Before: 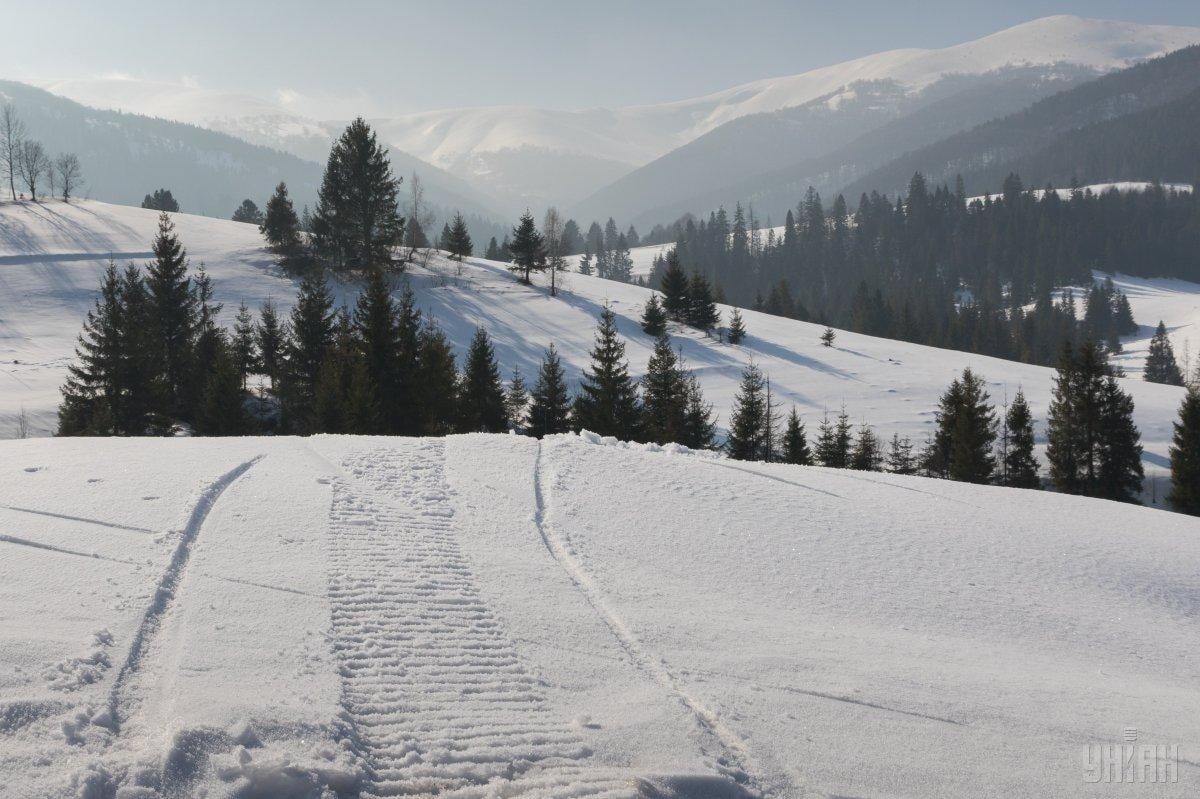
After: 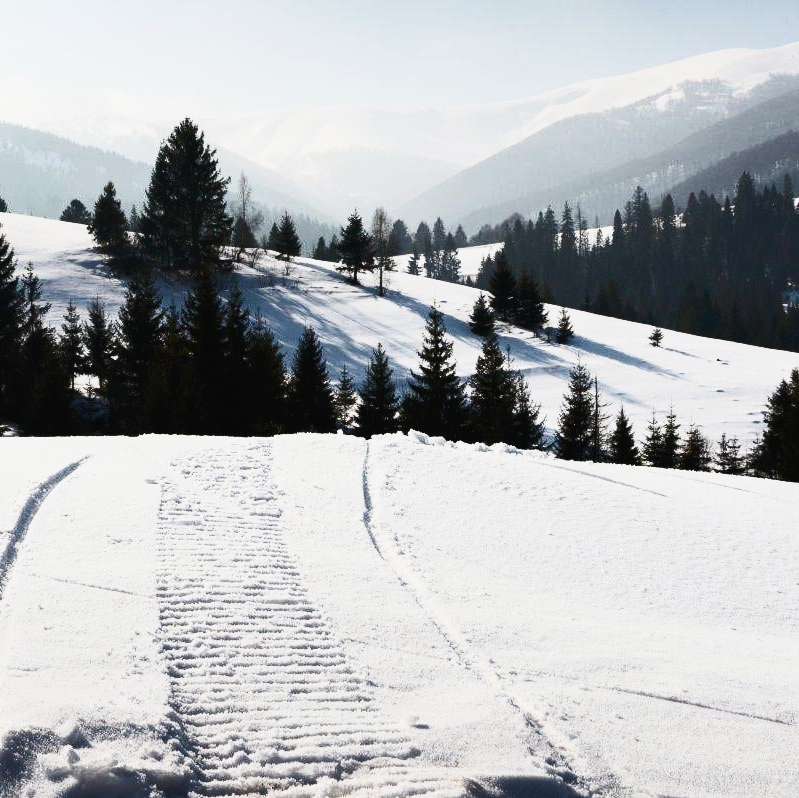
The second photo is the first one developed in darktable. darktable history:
filmic rgb: middle gray luminance 29%, black relative exposure -10.3 EV, white relative exposure 5.5 EV, threshold 6 EV, target black luminance 0%, hardness 3.95, latitude 2.04%, contrast 1.132, highlights saturation mix 5%, shadows ↔ highlights balance 15.11%, add noise in highlights 0, preserve chrominance no, color science v3 (2019), use custom middle-gray values true, iterations of high-quality reconstruction 0, contrast in highlights soft, enable highlight reconstruction true
tone curve: curves: ch0 [(0, 0) (0.003, 0.019) (0.011, 0.022) (0.025, 0.03) (0.044, 0.049) (0.069, 0.08) (0.1, 0.111) (0.136, 0.144) (0.177, 0.189) (0.224, 0.23) (0.277, 0.285) (0.335, 0.356) (0.399, 0.428) (0.468, 0.511) (0.543, 0.597) (0.623, 0.682) (0.709, 0.773) (0.801, 0.865) (0.898, 0.945) (1, 1)], preserve colors none
crop and rotate: left 14.385%, right 18.948%
contrast brightness saturation: contrast 0.62, brightness 0.34, saturation 0.14
